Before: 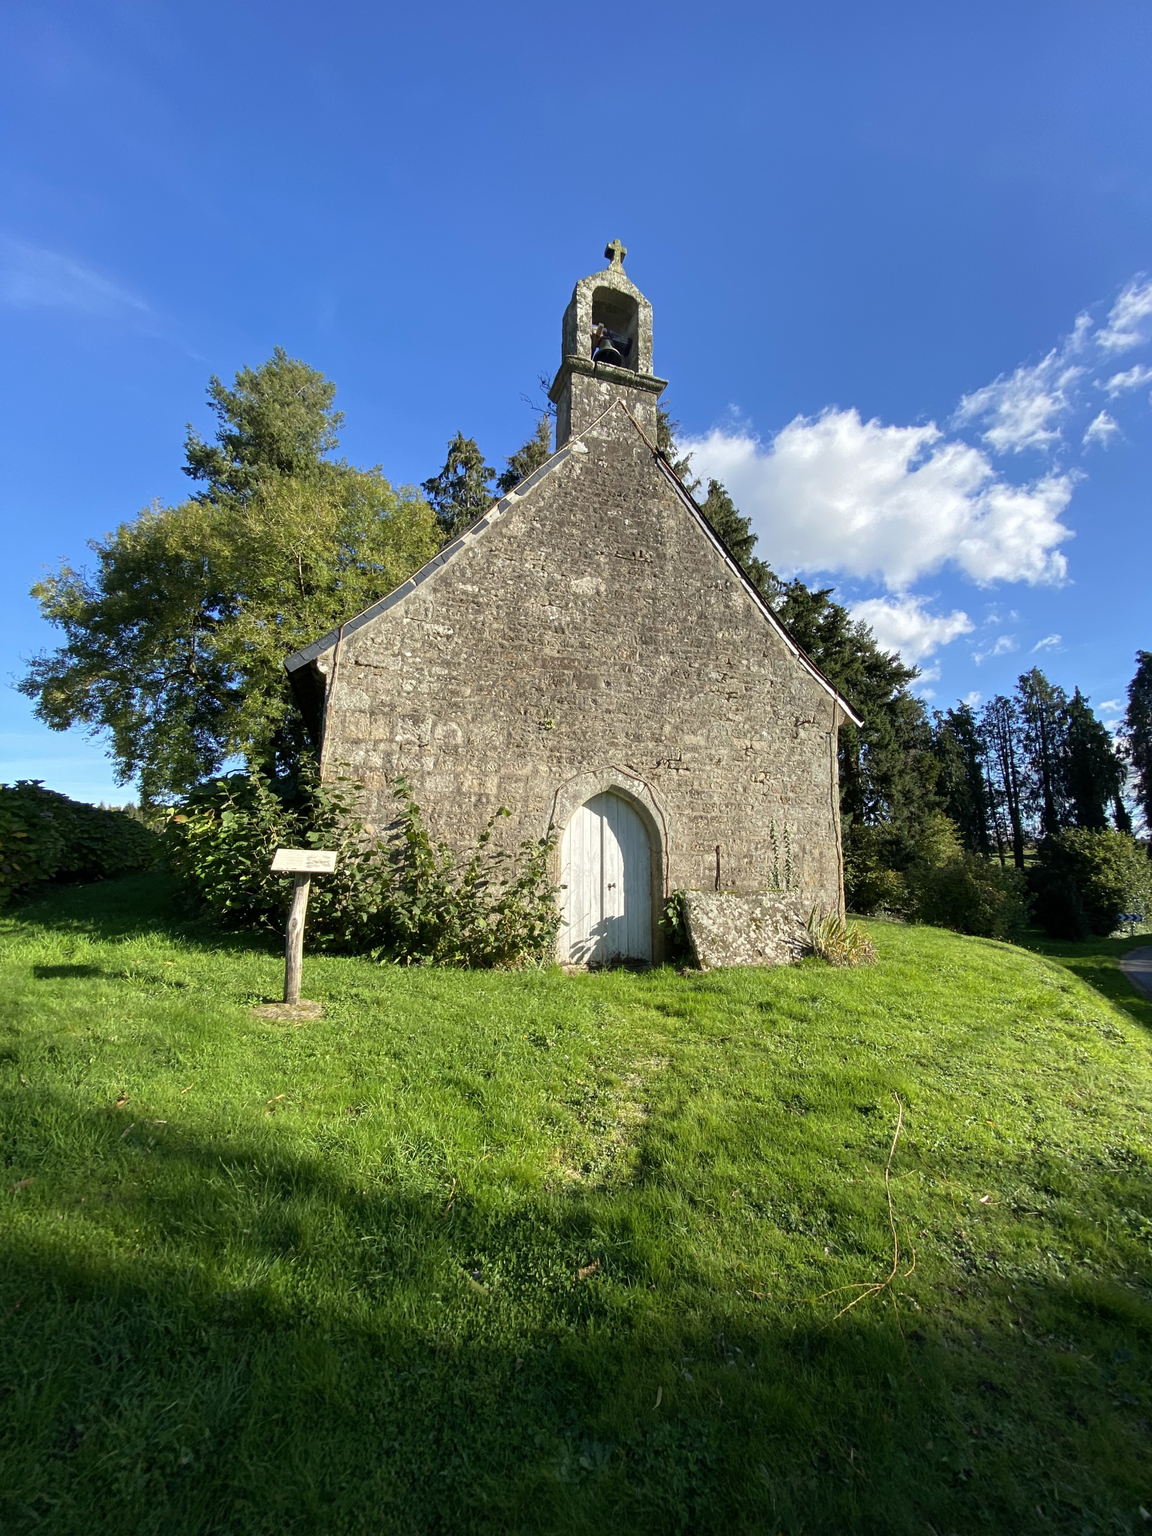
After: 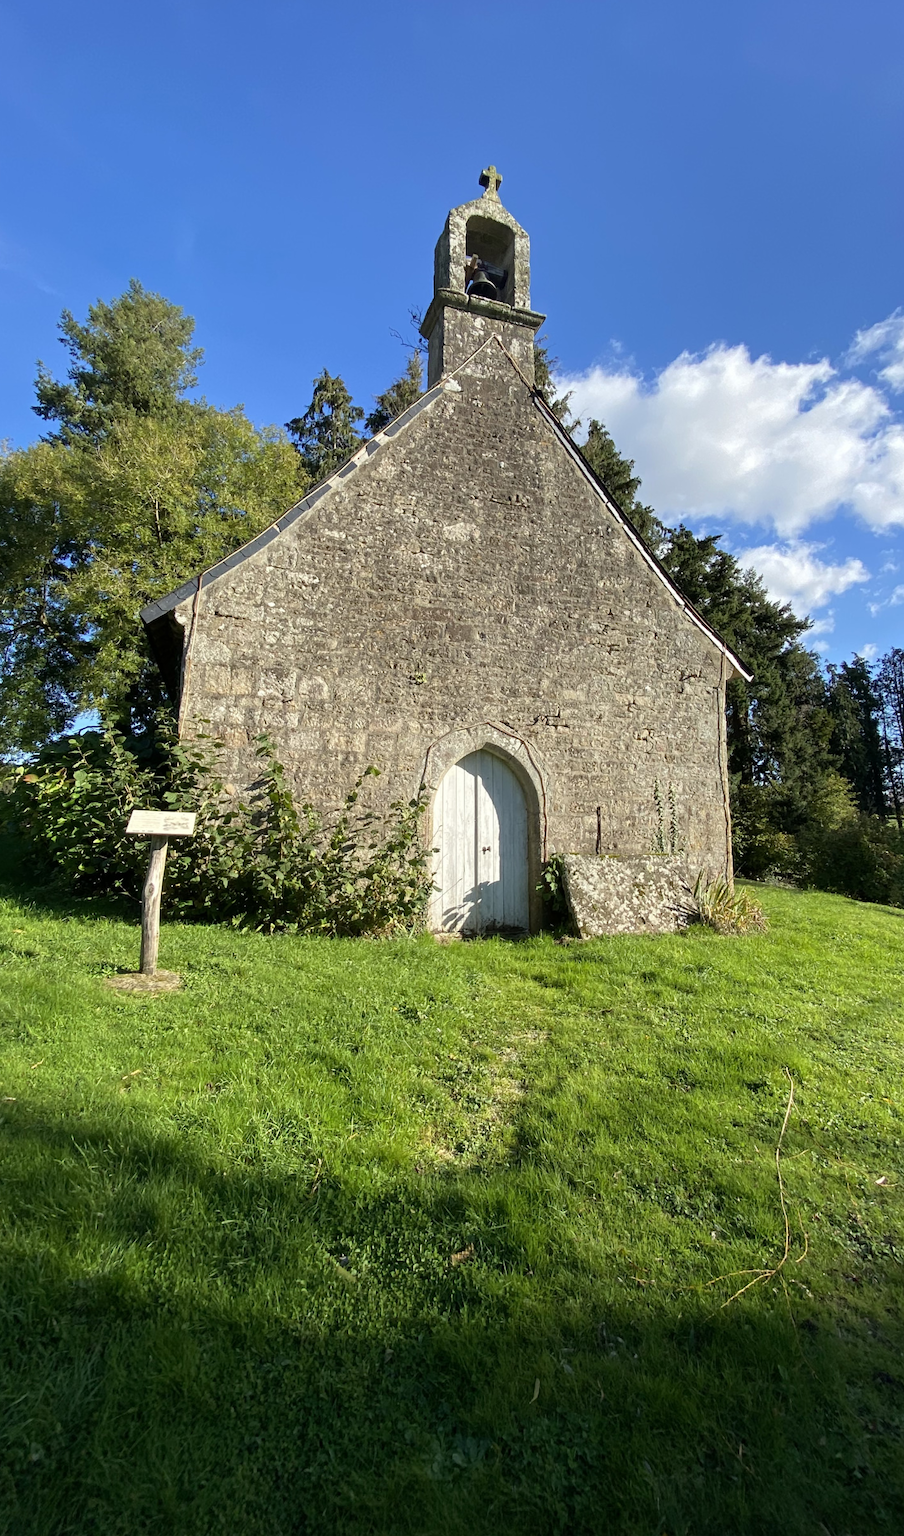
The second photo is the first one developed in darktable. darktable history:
crop and rotate: left 13.222%, top 5.4%, right 12.552%
